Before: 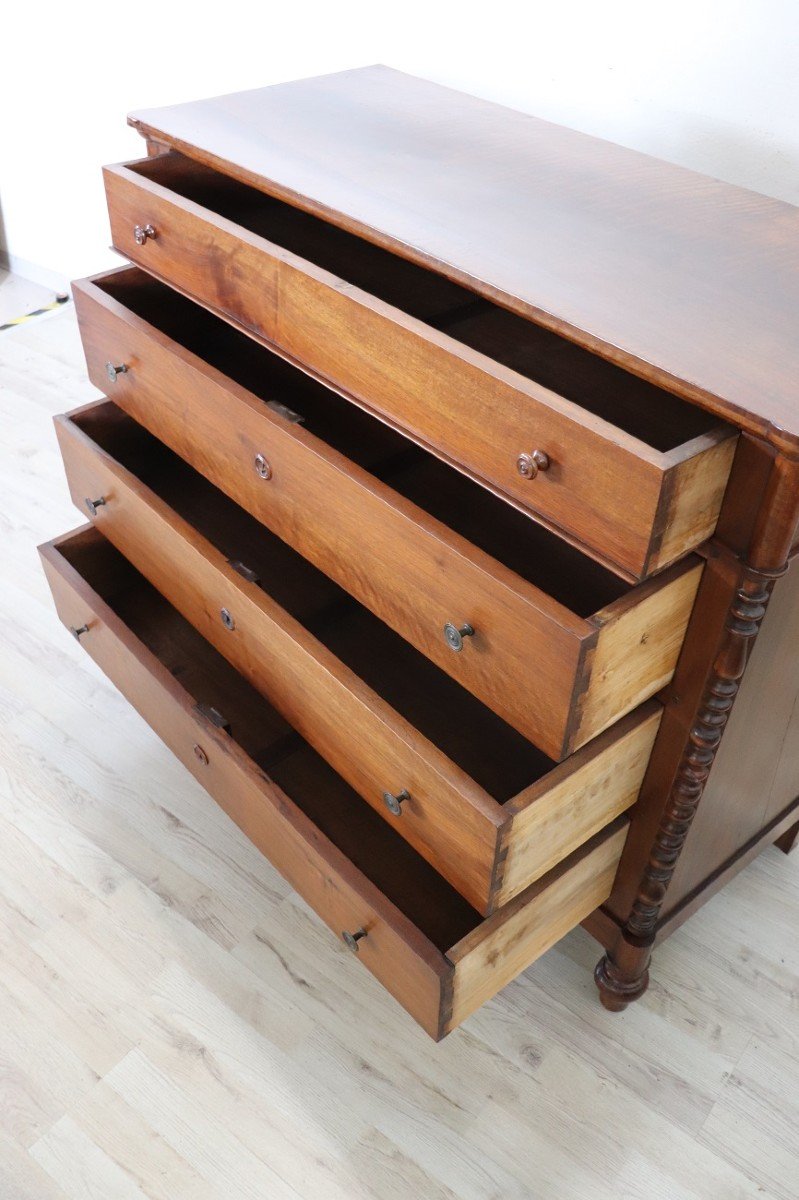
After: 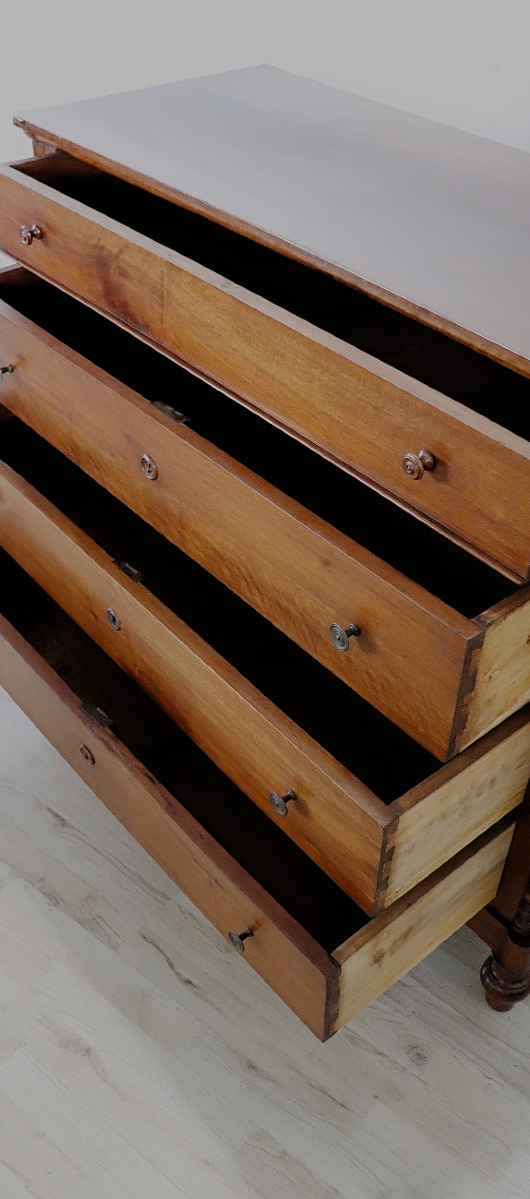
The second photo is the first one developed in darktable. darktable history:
crop and rotate: left 14.325%, right 19.247%
filmic rgb: black relative exposure -7.65 EV, white relative exposure 4.56 EV, hardness 3.61, add noise in highlights 0.002, preserve chrominance no, color science v3 (2019), use custom middle-gray values true, iterations of high-quality reconstruction 0, contrast in highlights soft
sharpen: radius 1.892, amount 0.397, threshold 1.312
exposure: black level correction 0, exposure -0.802 EV, compensate highlight preservation false
